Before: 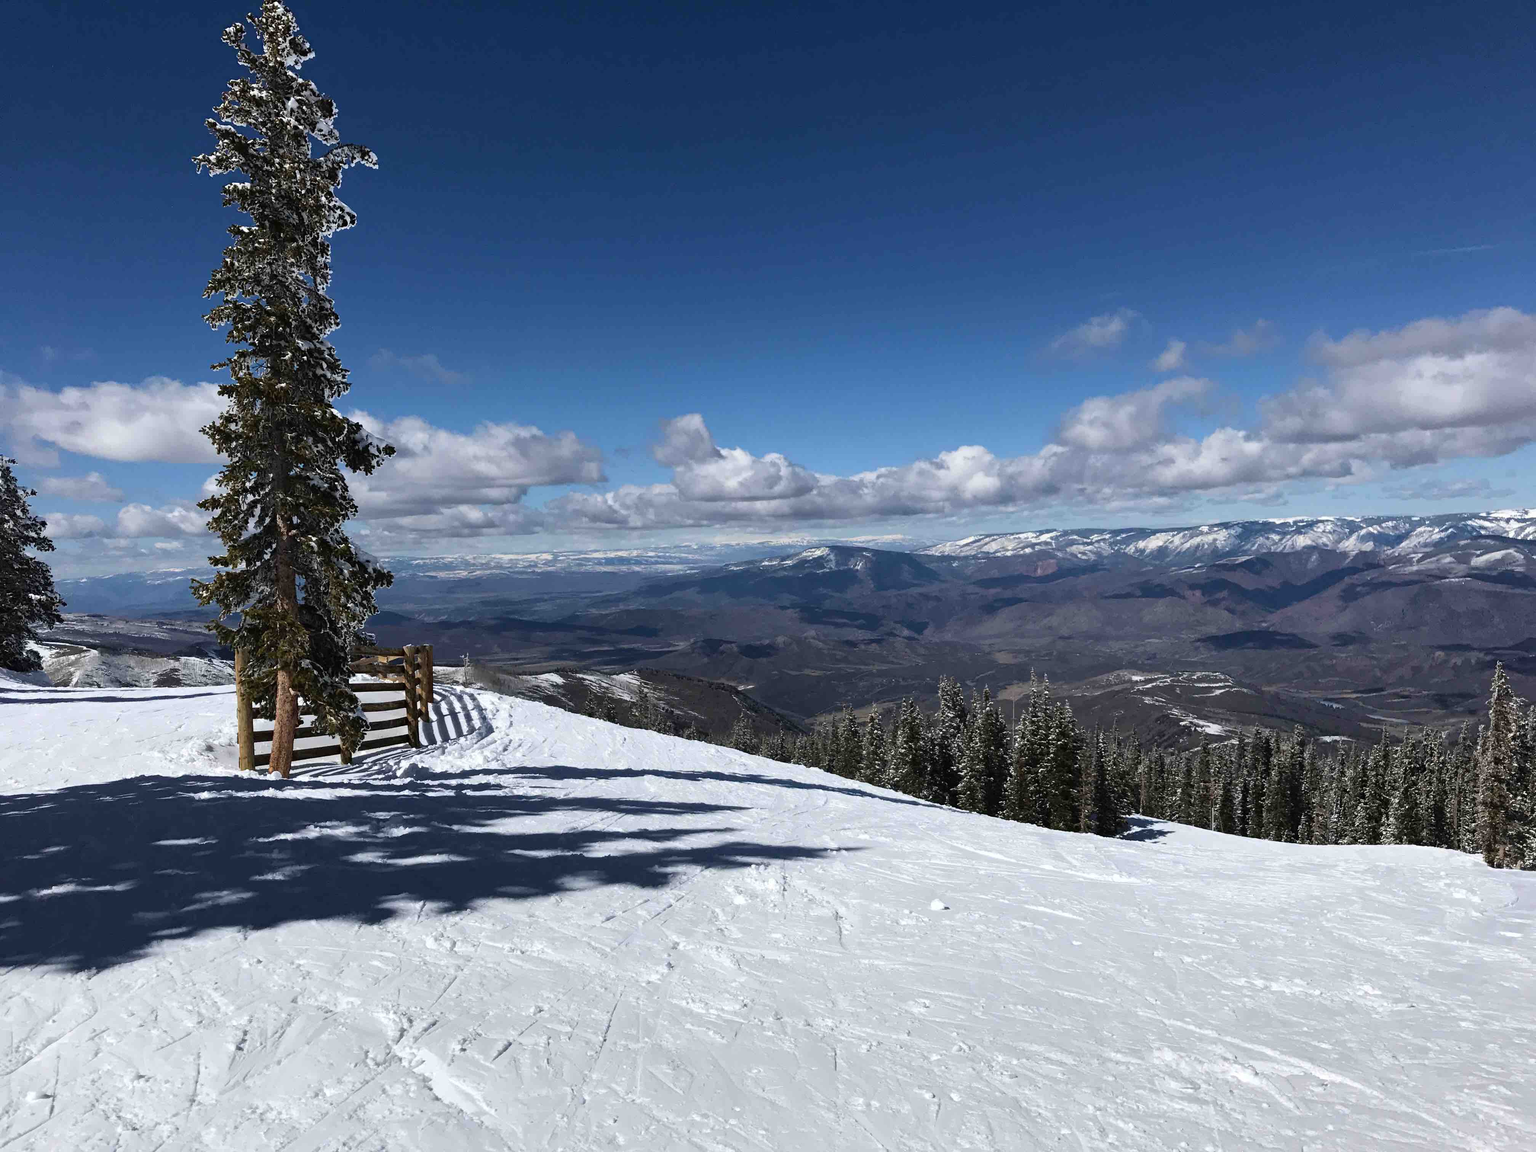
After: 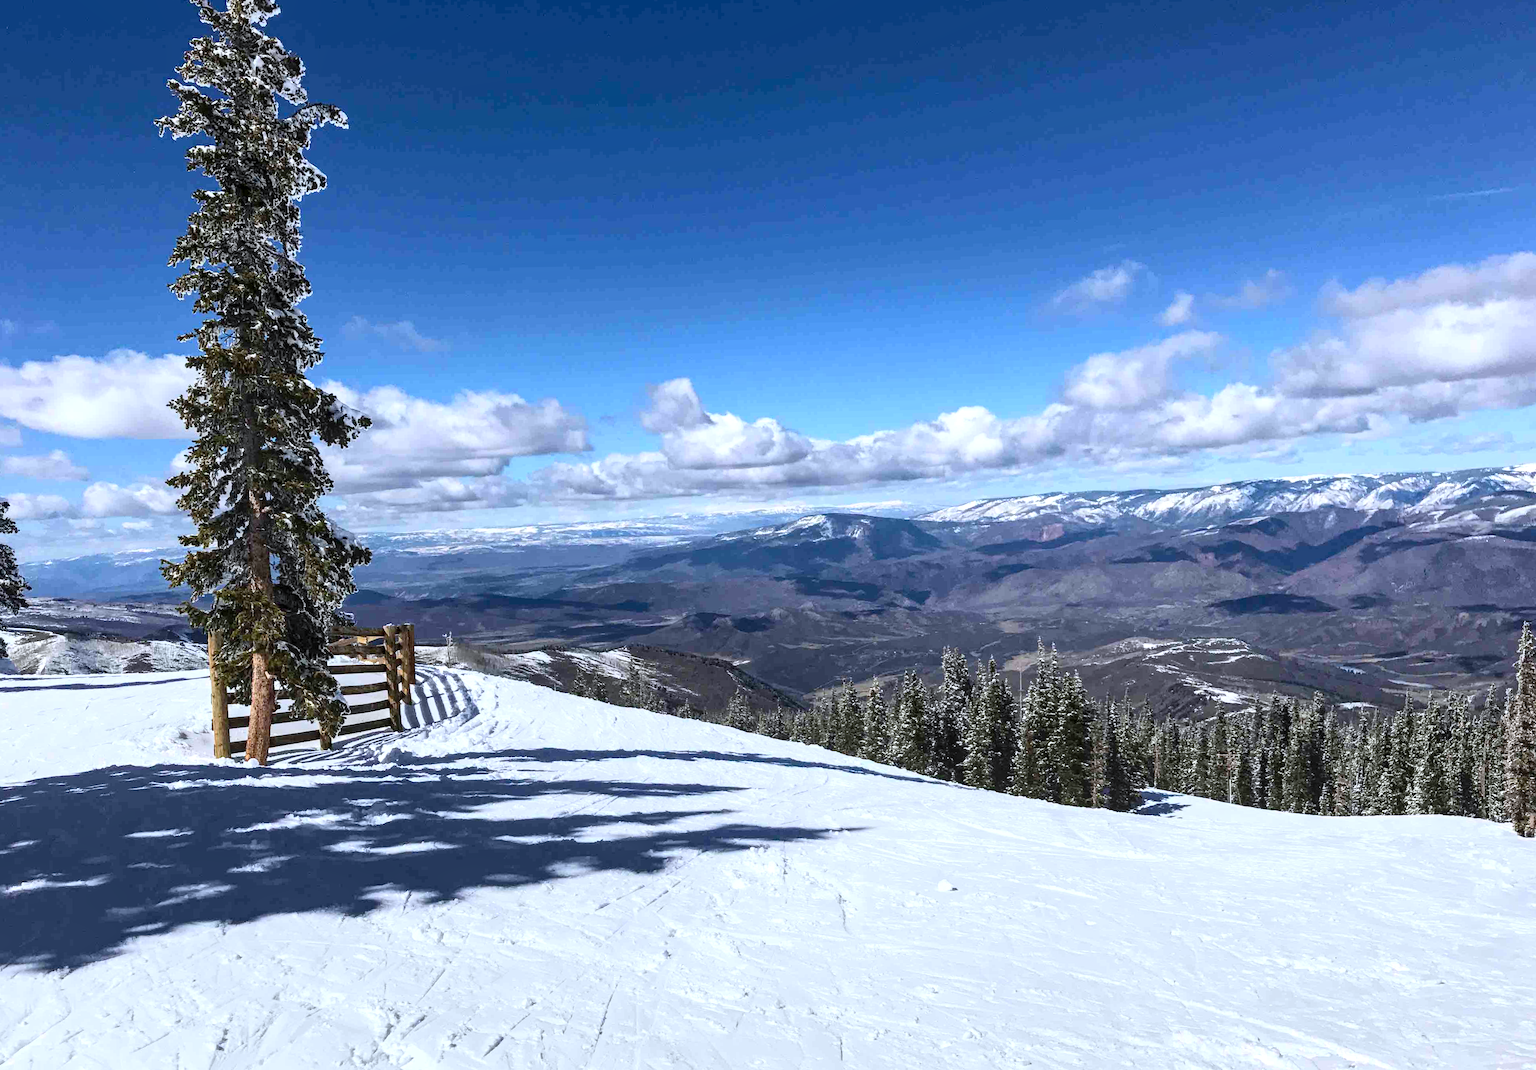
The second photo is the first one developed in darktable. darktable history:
exposure: black level correction 0.001, exposure 0.3 EV, compensate highlight preservation false
white balance: red 0.976, blue 1.04
contrast brightness saturation: contrast 0.2, brightness 0.16, saturation 0.22
crop: left 1.964%, top 3.251%, right 1.122%, bottom 4.933%
rotate and perspective: rotation -1°, crop left 0.011, crop right 0.989, crop top 0.025, crop bottom 0.975
local contrast: on, module defaults
